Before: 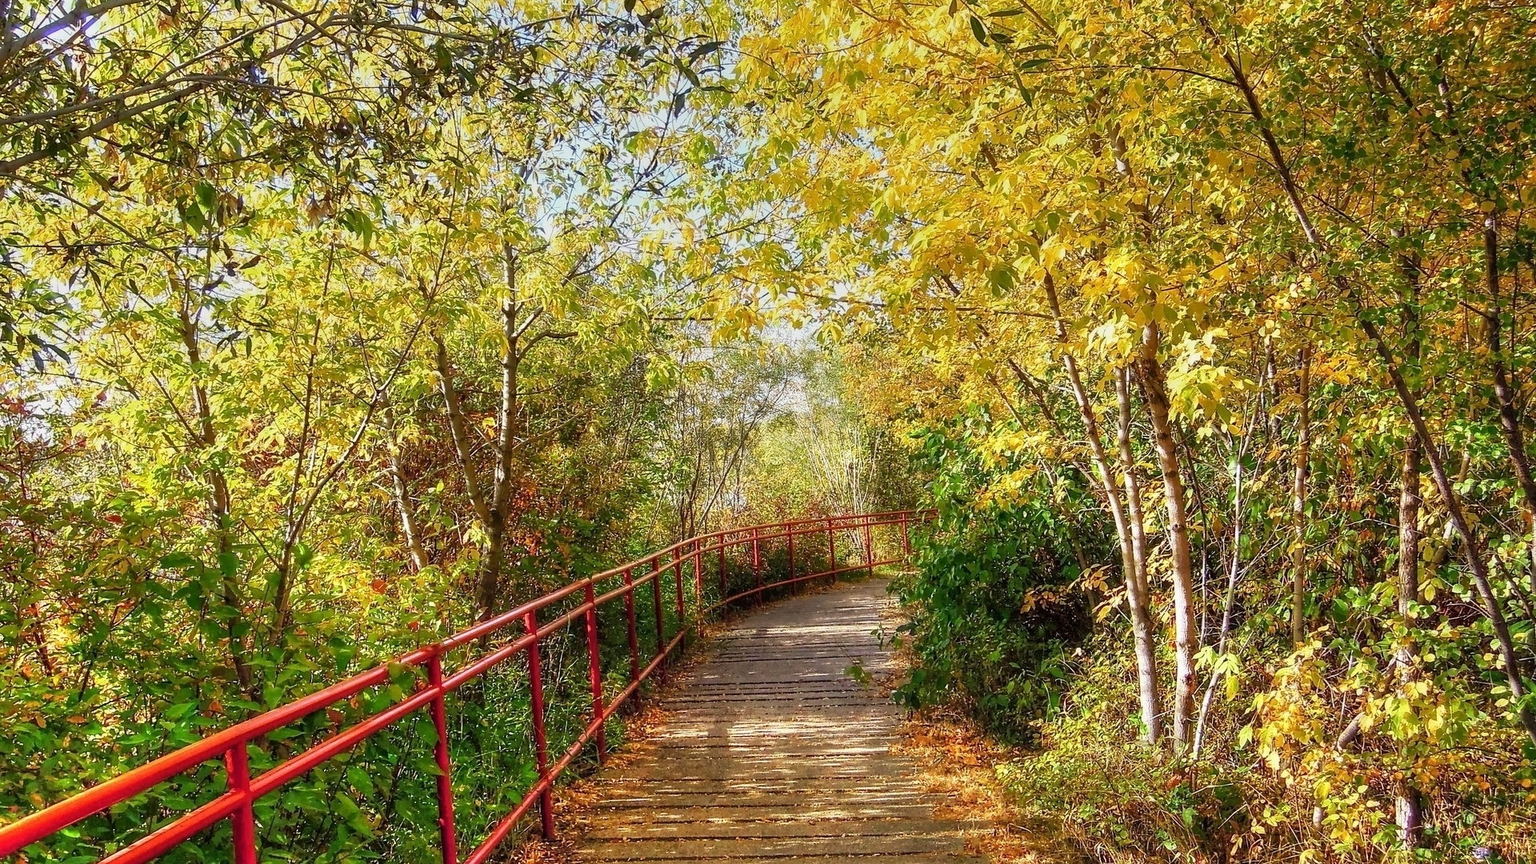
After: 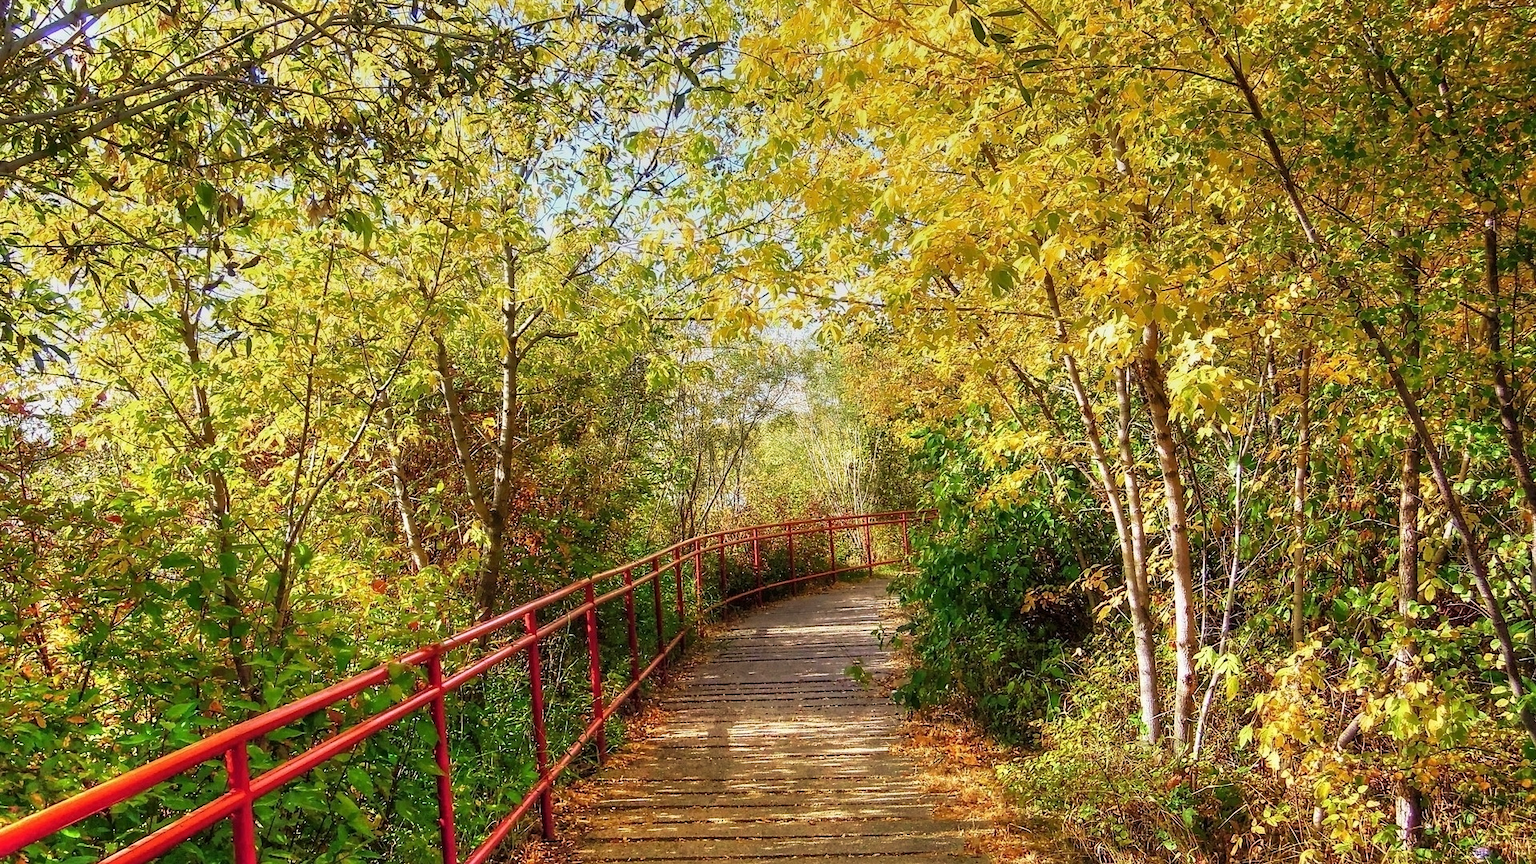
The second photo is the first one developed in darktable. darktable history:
velvia: strength 24.33%
